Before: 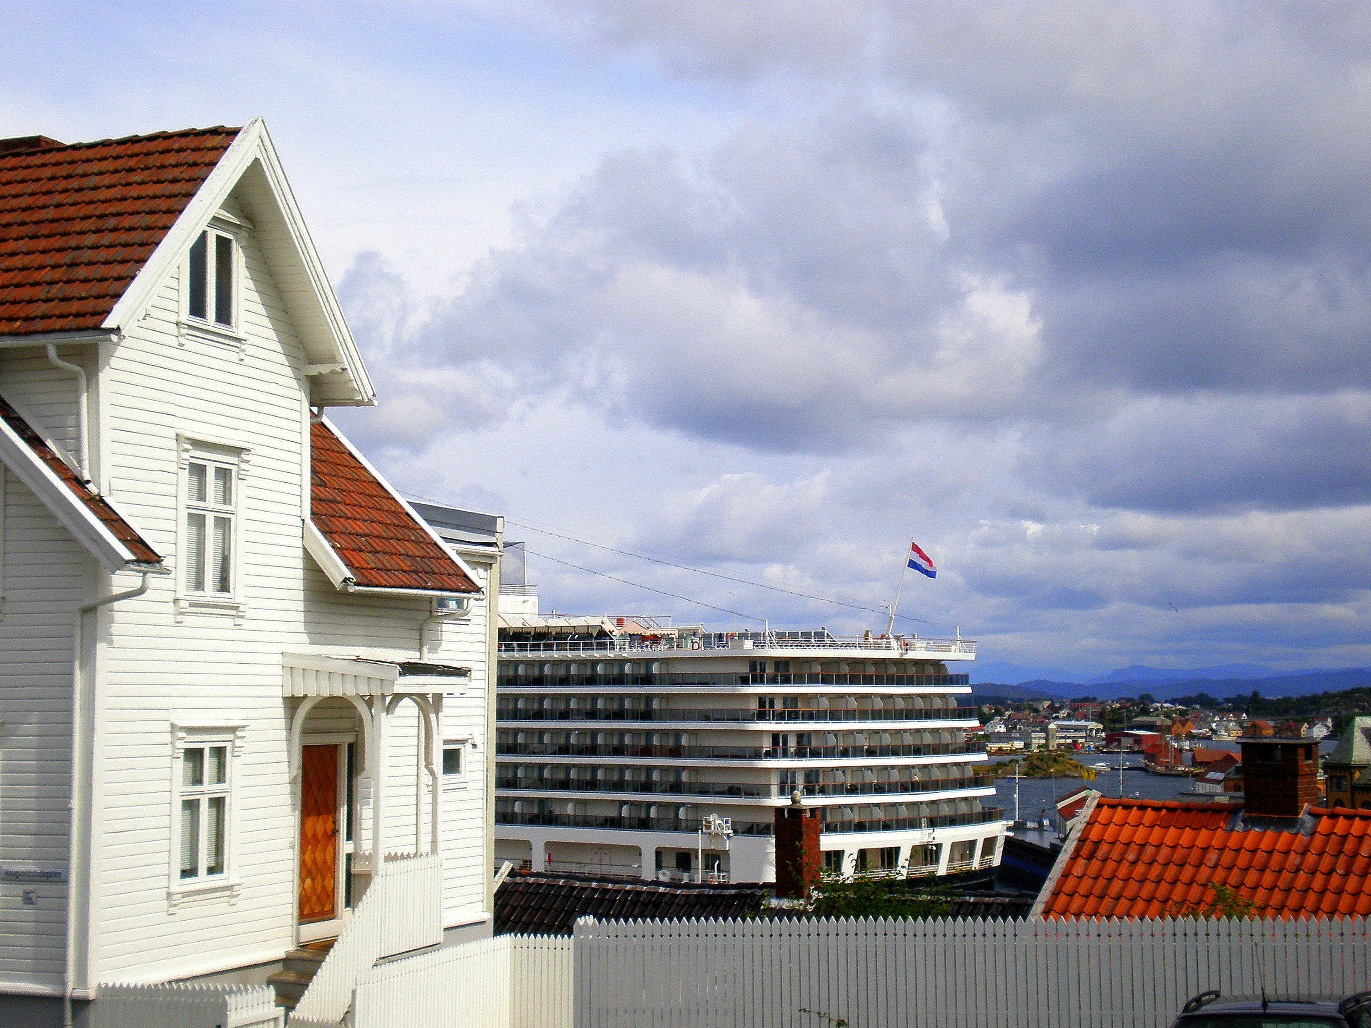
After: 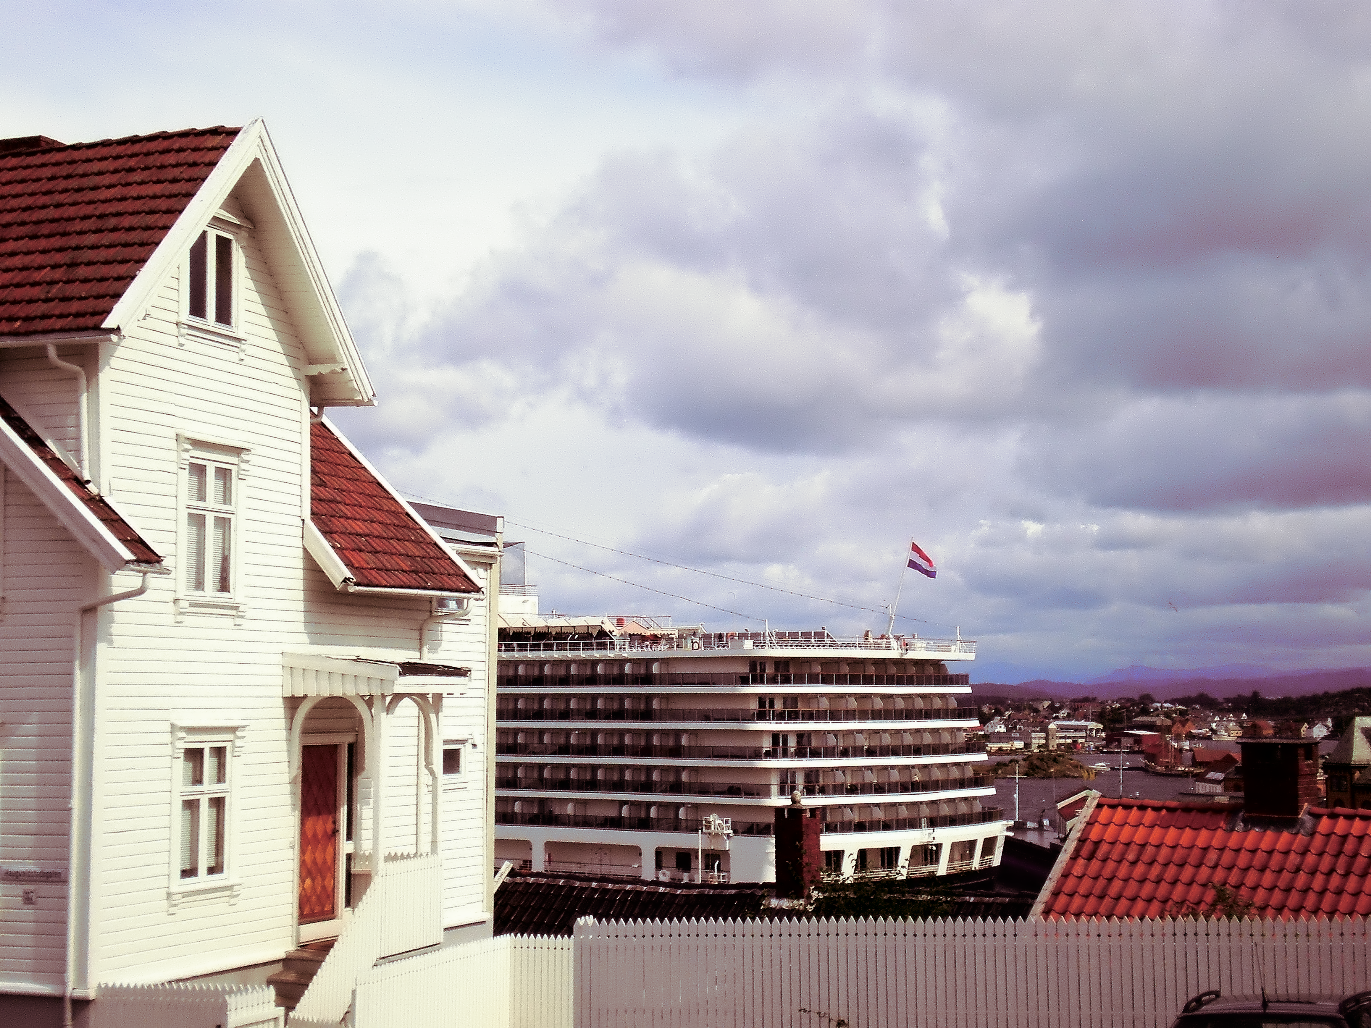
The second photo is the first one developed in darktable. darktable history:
split-toning: on, module defaults
contrast equalizer: octaves 7, y [[0.5 ×6], [0.5 ×6], [0.5 ×6], [0, 0.033, 0.067, 0.1, 0.133, 0.167], [0, 0.05, 0.1, 0.15, 0.2, 0.25]]
tone curve: curves: ch0 [(0.003, 0) (0.066, 0.023) (0.149, 0.094) (0.264, 0.238) (0.395, 0.401) (0.517, 0.553) (0.716, 0.743) (0.813, 0.846) (1, 1)]; ch1 [(0, 0) (0.164, 0.115) (0.337, 0.332) (0.39, 0.398) (0.464, 0.461) (0.501, 0.5) (0.521, 0.529) (0.571, 0.588) (0.652, 0.681) (0.733, 0.749) (0.811, 0.796) (1, 1)]; ch2 [(0, 0) (0.337, 0.382) (0.464, 0.476) (0.501, 0.502) (0.527, 0.54) (0.556, 0.567) (0.6, 0.59) (0.687, 0.675) (1, 1)], color space Lab, independent channels, preserve colors none
